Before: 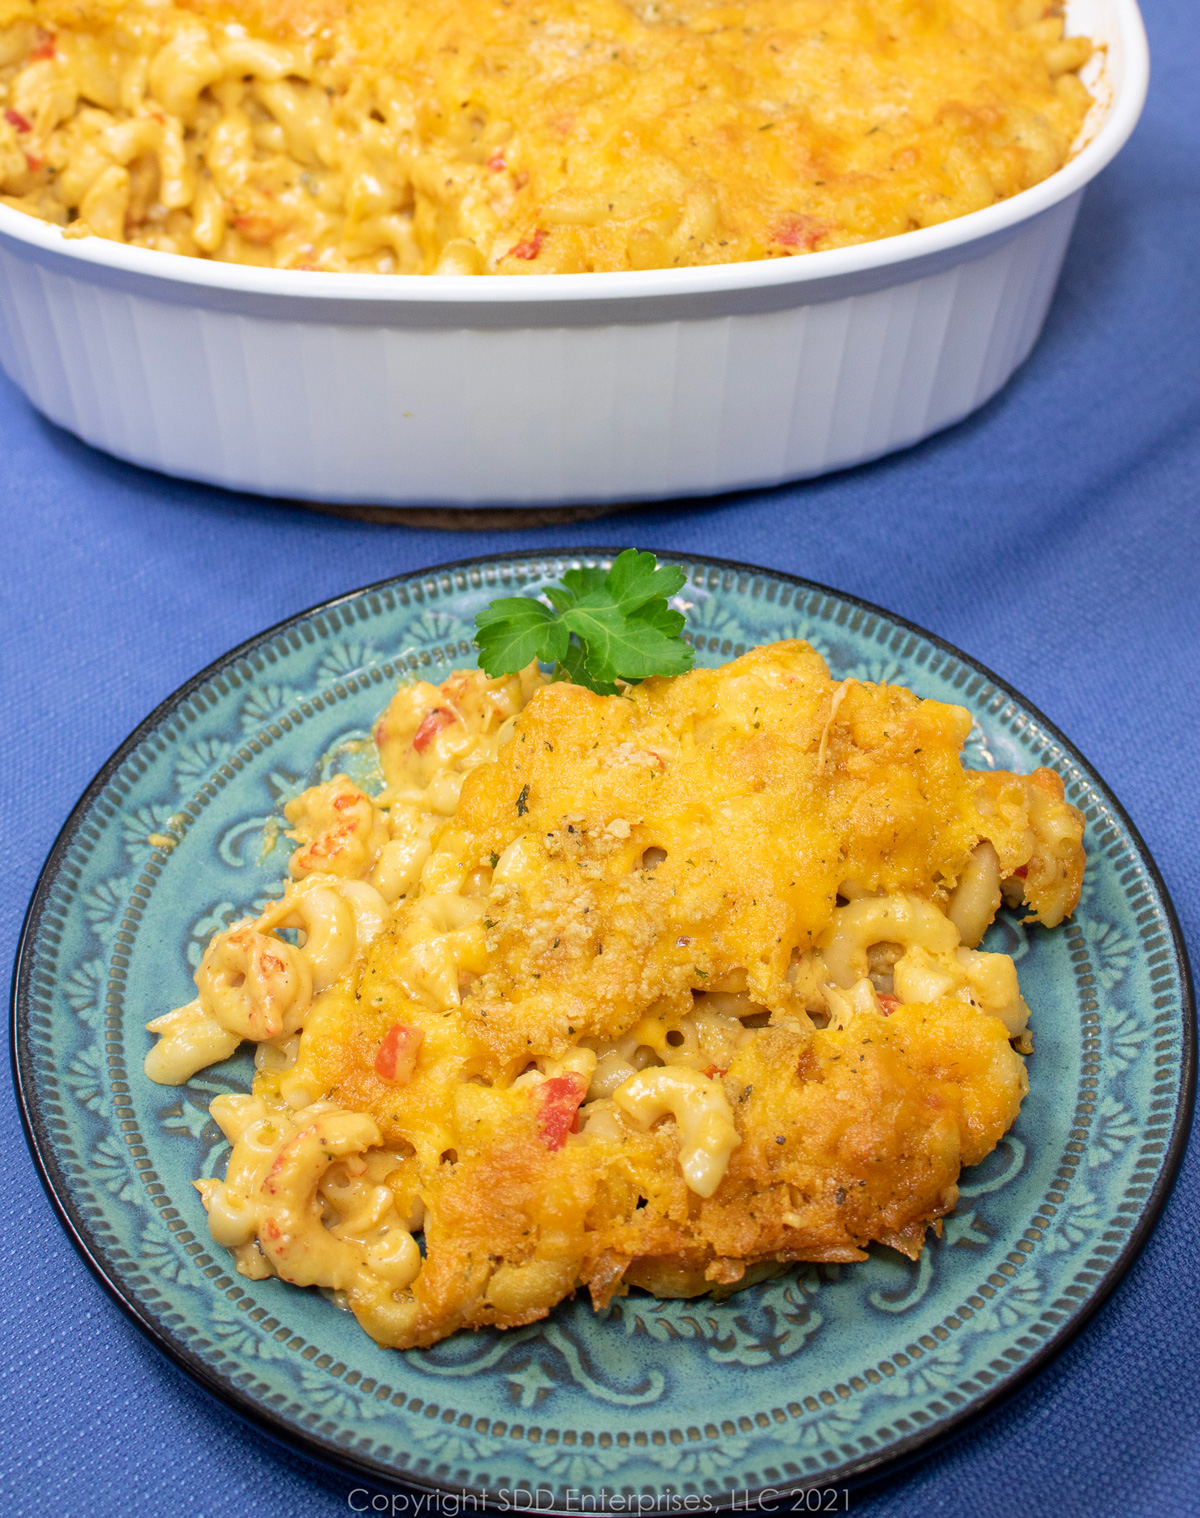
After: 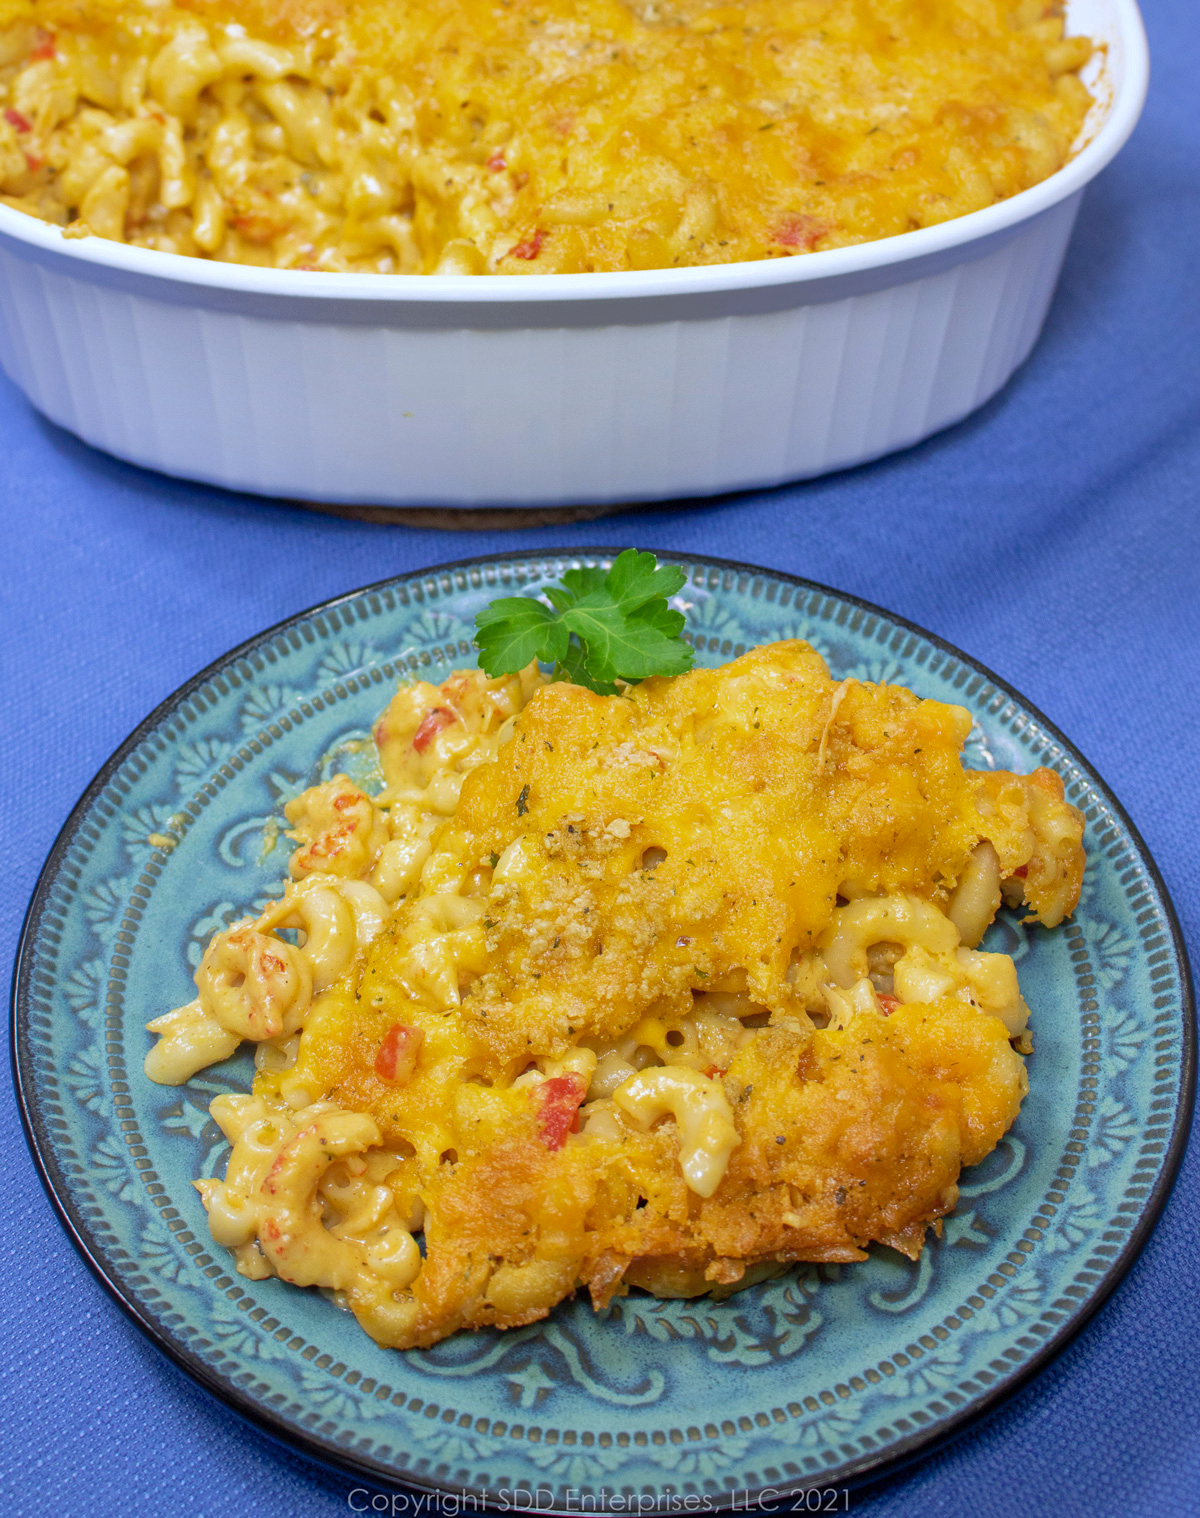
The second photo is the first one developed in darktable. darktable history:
white balance: red 0.954, blue 1.079
shadows and highlights: on, module defaults
